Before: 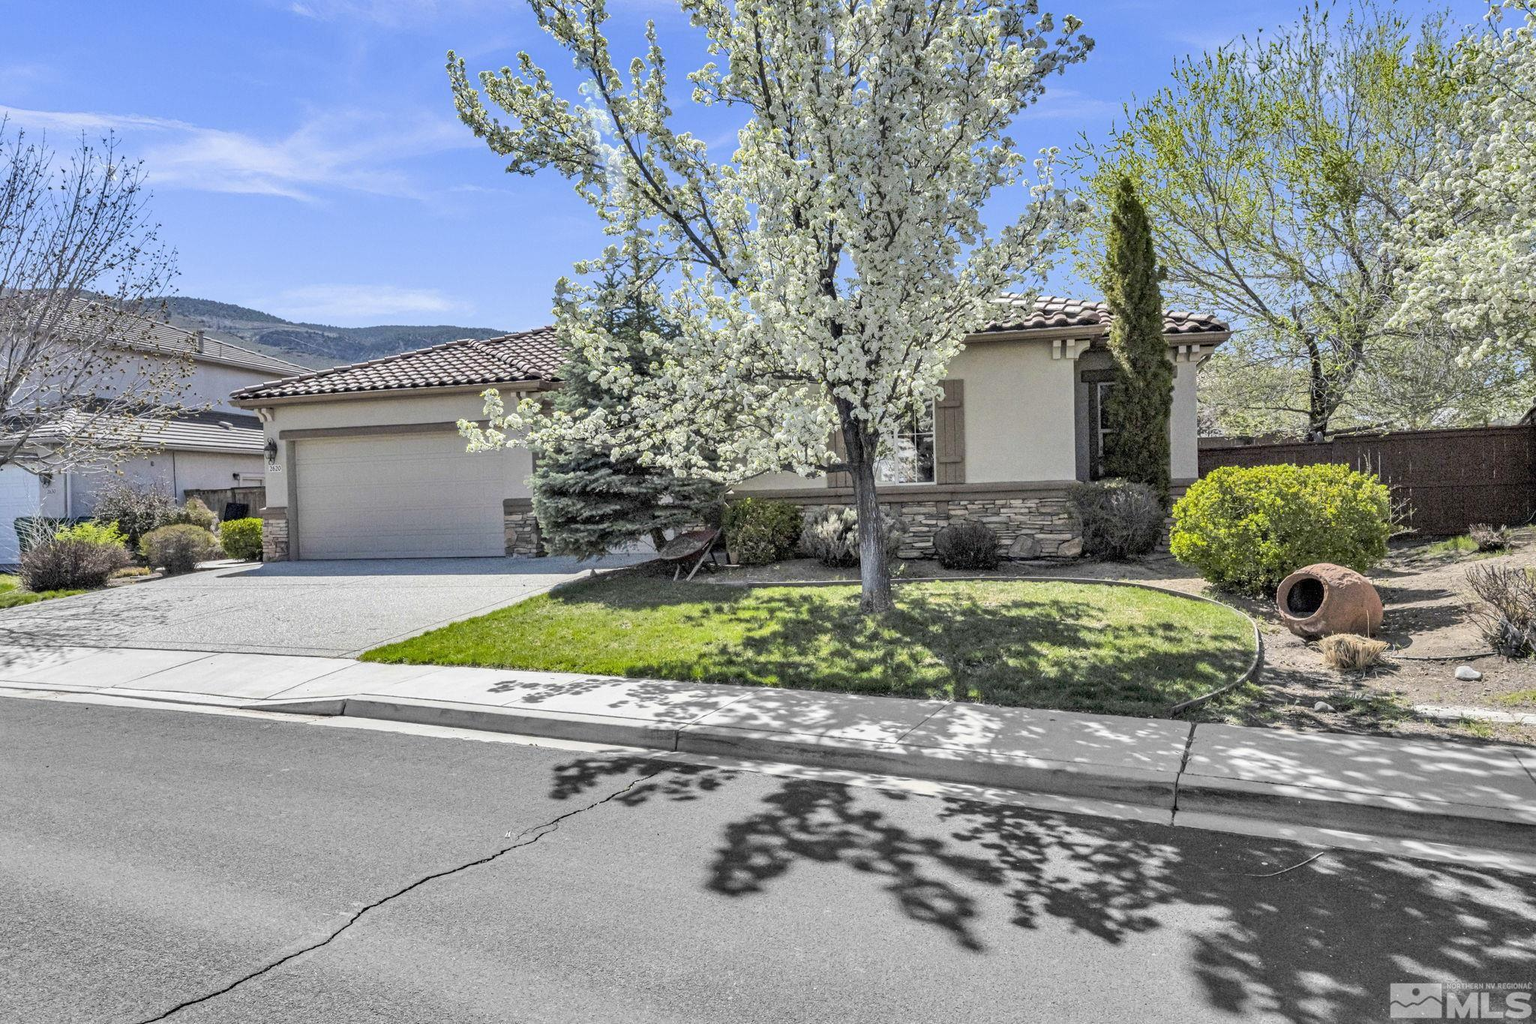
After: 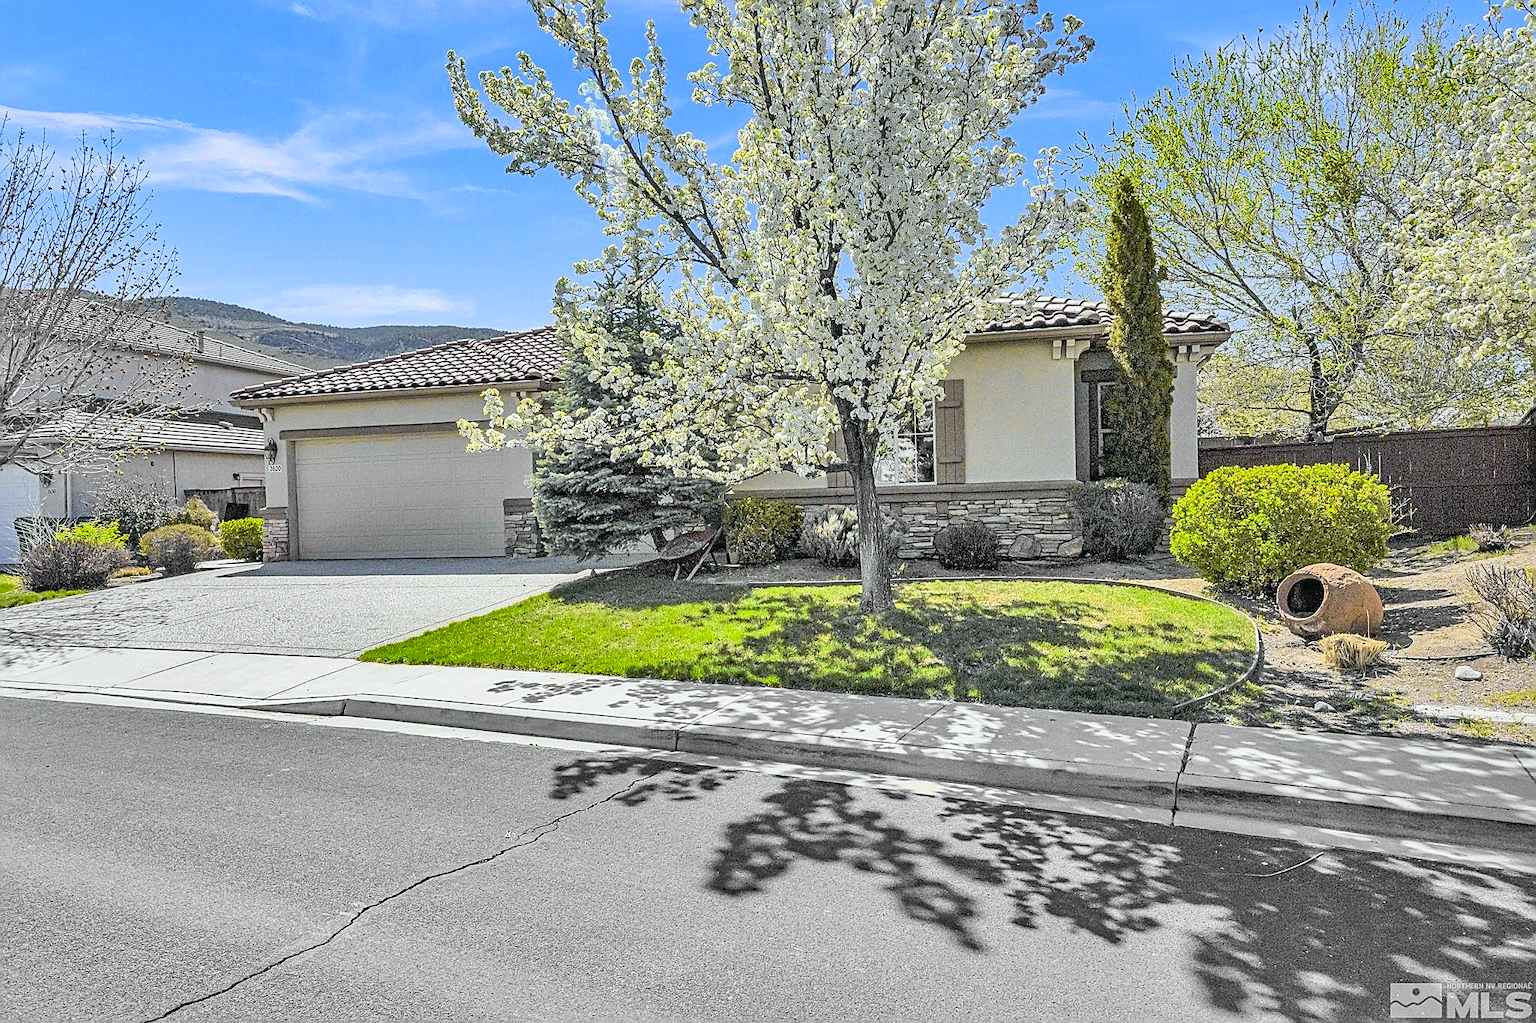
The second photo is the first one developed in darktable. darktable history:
sharpen: radius 1.4, amount 1.25, threshold 0.7
shadows and highlights: on, module defaults
haze removal: compatibility mode true, adaptive false
rotate and perspective: crop left 0, crop top 0
tone curve: curves: ch0 [(0, 0.012) (0.093, 0.11) (0.345, 0.425) (0.457, 0.562) (0.628, 0.738) (0.839, 0.909) (0.998, 0.978)]; ch1 [(0, 0) (0.437, 0.408) (0.472, 0.47) (0.502, 0.497) (0.527, 0.523) (0.568, 0.577) (0.62, 0.66) (0.669, 0.748) (0.859, 0.899) (1, 1)]; ch2 [(0, 0) (0.33, 0.301) (0.421, 0.443) (0.473, 0.498) (0.509, 0.502) (0.535, 0.545) (0.549, 0.576) (0.644, 0.703) (1, 1)], color space Lab, independent channels, preserve colors none
